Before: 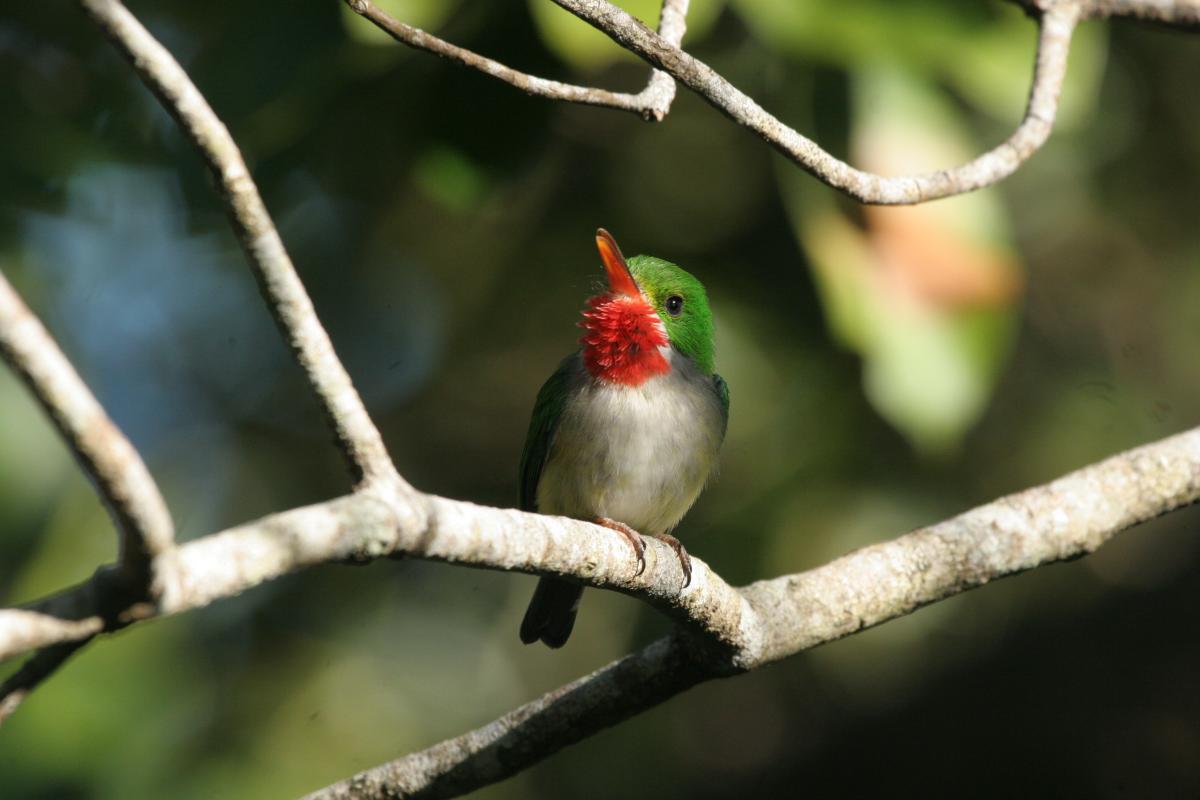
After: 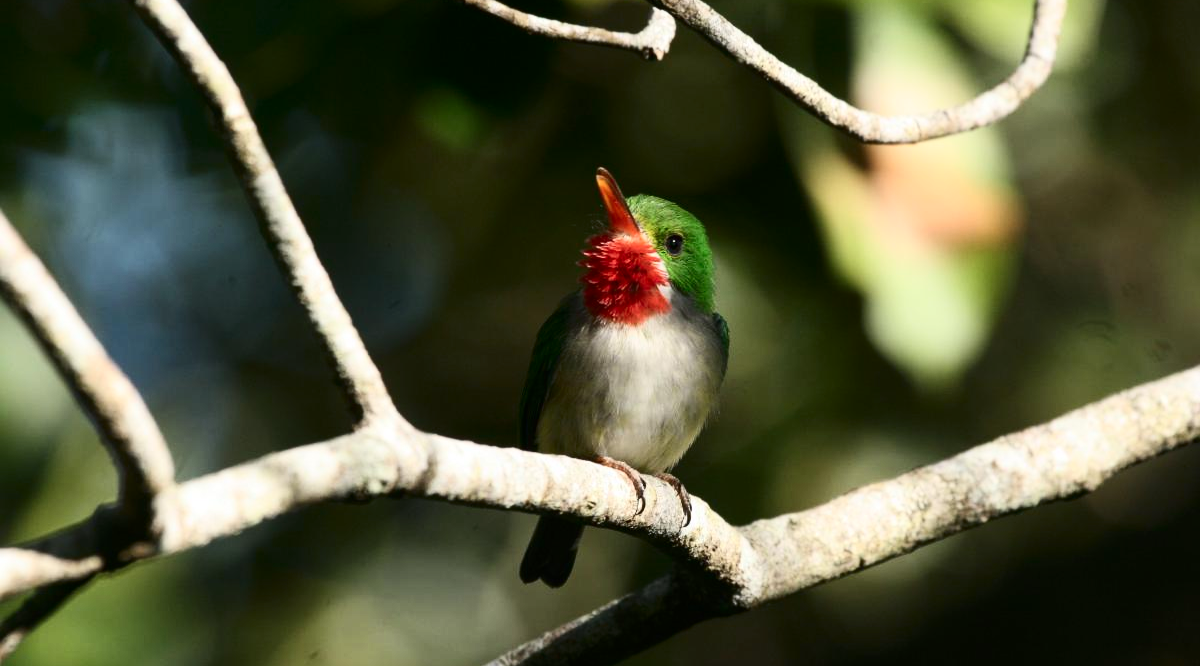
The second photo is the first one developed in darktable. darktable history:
crop: top 7.625%, bottom 8.027%
contrast brightness saturation: contrast 0.28
